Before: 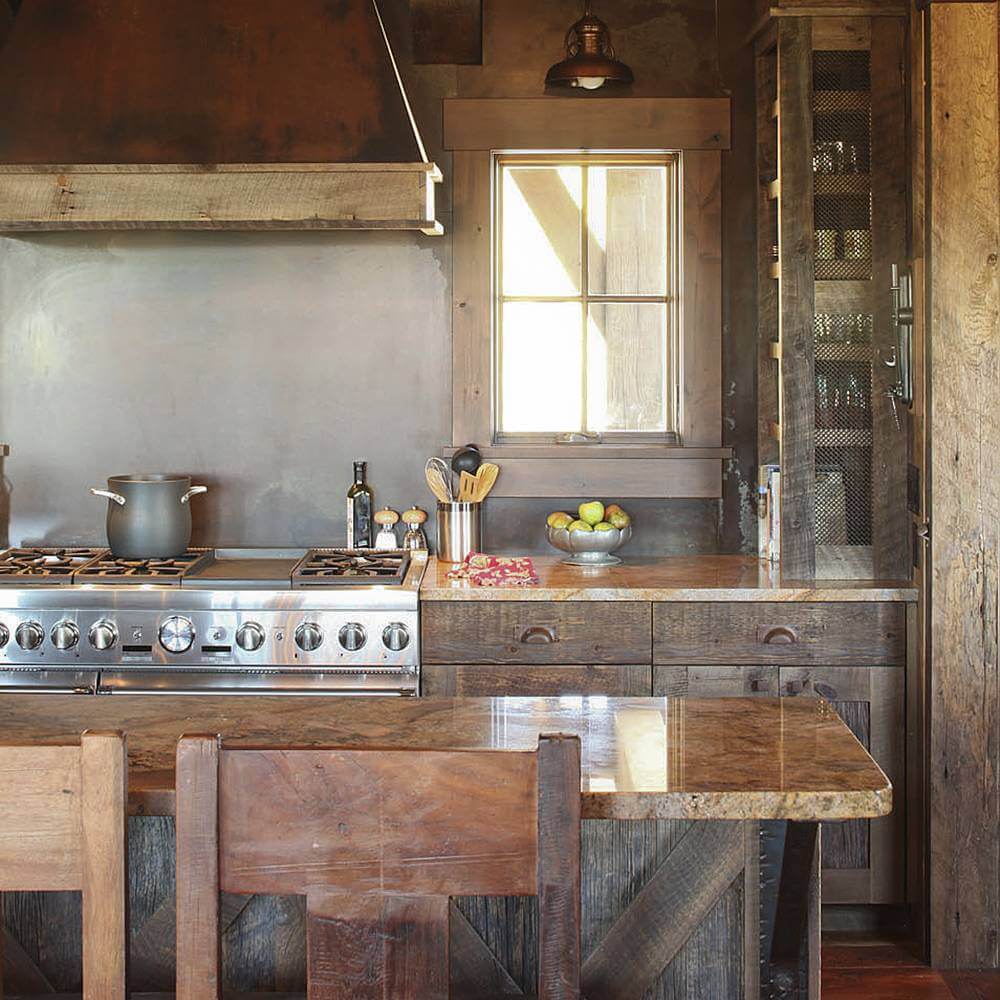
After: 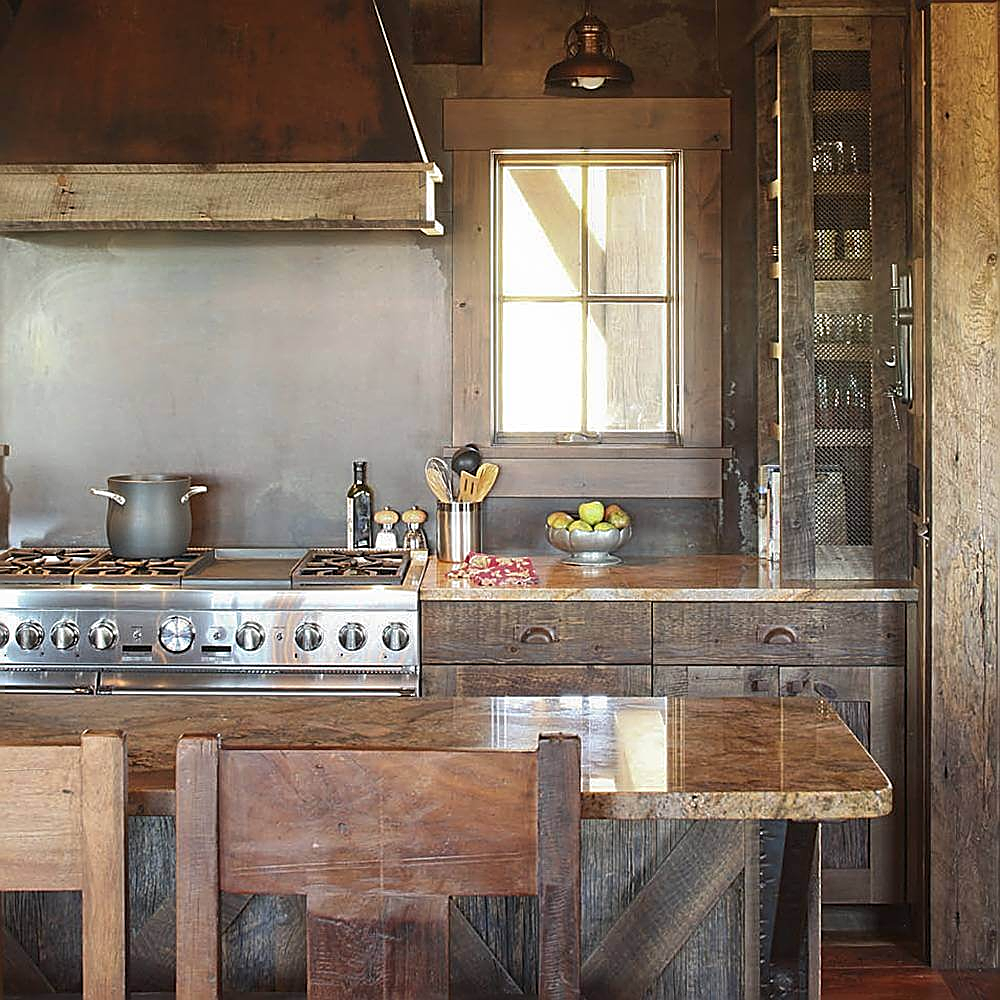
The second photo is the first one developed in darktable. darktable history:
tone equalizer: on, module defaults
sharpen: amount 0.748
